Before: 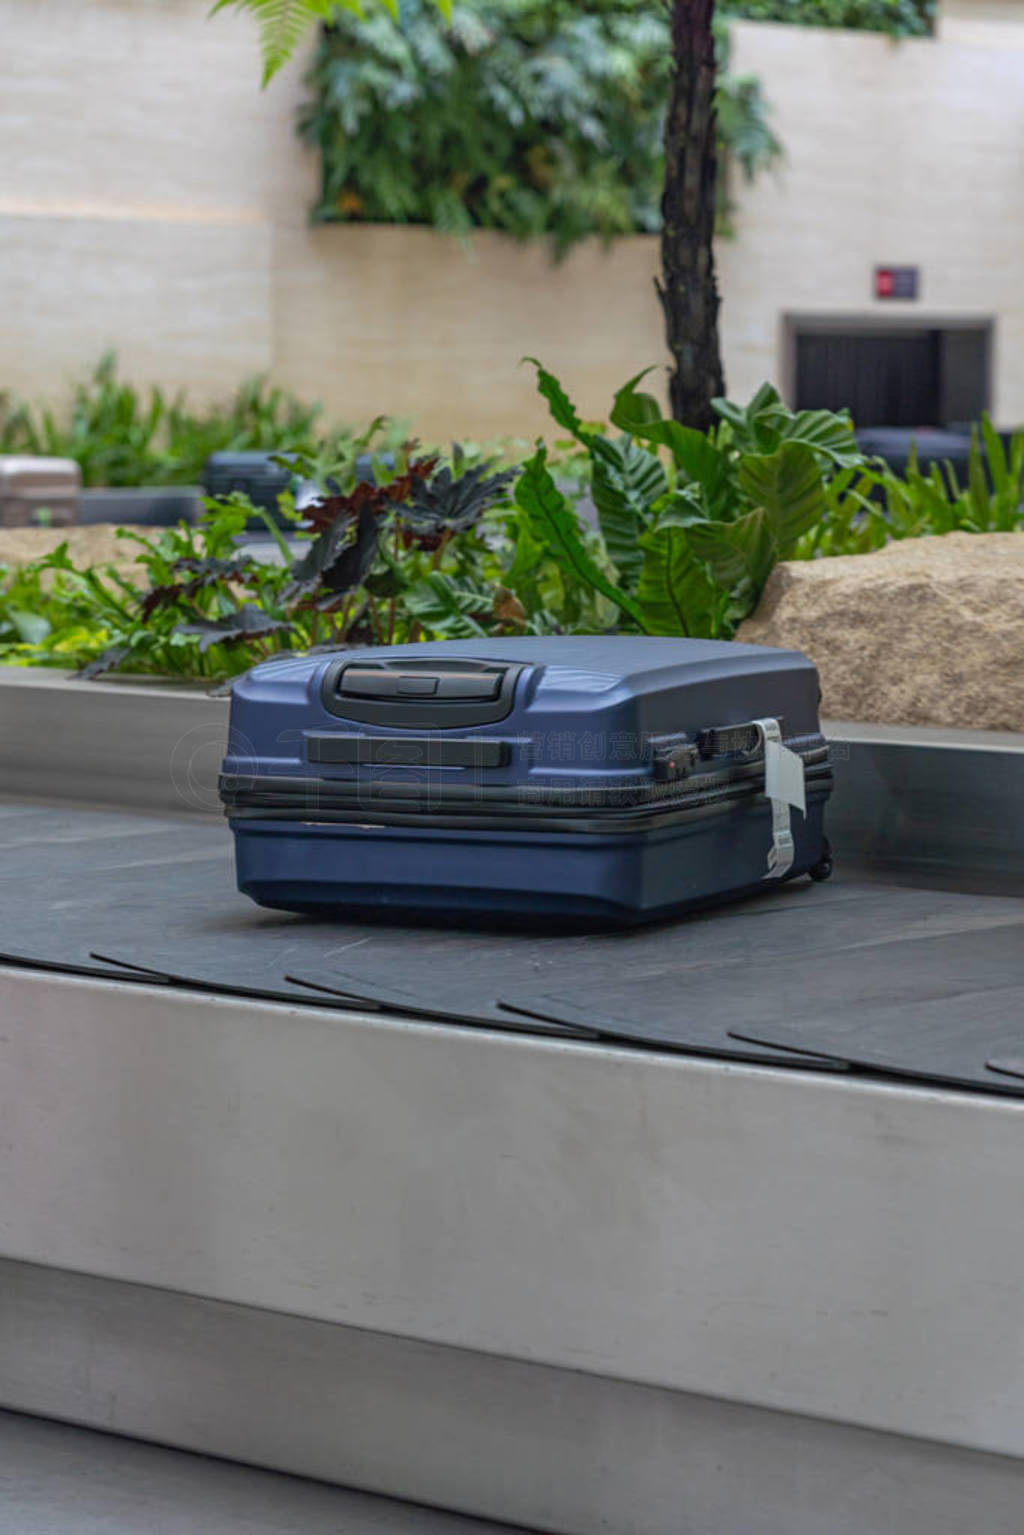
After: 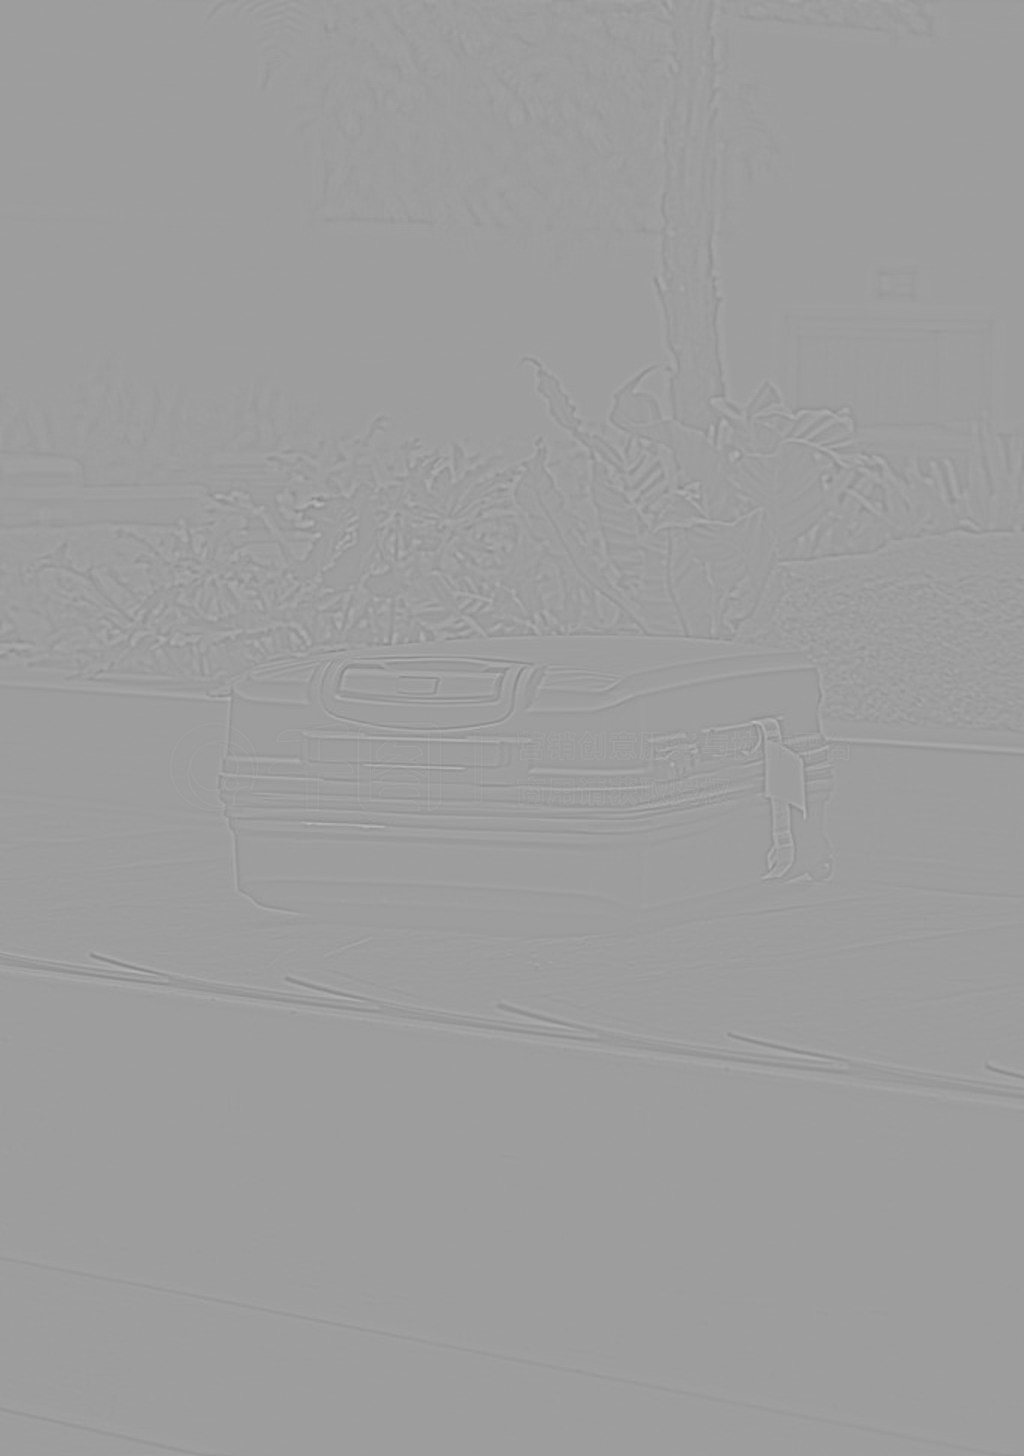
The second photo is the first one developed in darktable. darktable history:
monochrome: a -11.7, b 1.62, size 0.5, highlights 0.38
crop and rotate: top 0%, bottom 5.097%
base curve: curves: ch0 [(0, 0) (0.028, 0.03) (0.121, 0.232) (0.46, 0.748) (0.859, 0.968) (1, 1)], preserve colors none
highpass: sharpness 5.84%, contrast boost 8.44%
color zones: curves: ch1 [(0.239, 0.552) (0.75, 0.5)]; ch2 [(0.25, 0.462) (0.749, 0.457)], mix 25.94%
